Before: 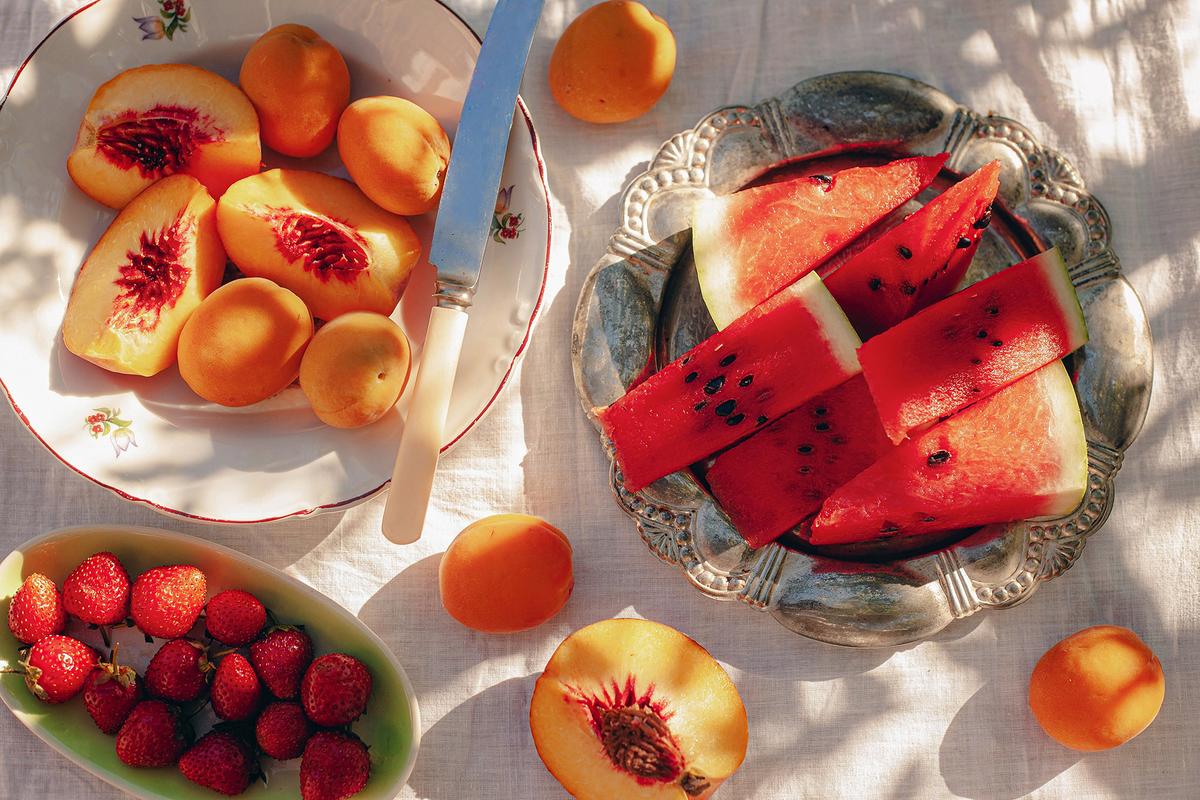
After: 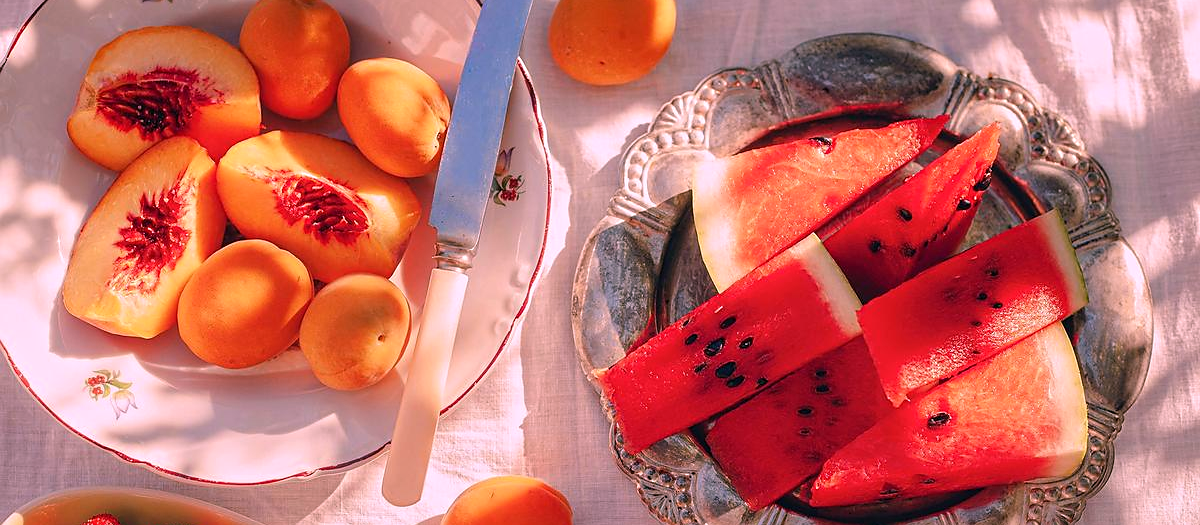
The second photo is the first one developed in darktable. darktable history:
tone equalizer: -8 EV -0.002 EV, -7 EV 0.005 EV, -6 EV -0.009 EV, -5 EV 0.011 EV, -4 EV -0.012 EV, -3 EV 0.007 EV, -2 EV -0.062 EV, -1 EV -0.293 EV, +0 EV -0.582 EV, smoothing diameter 2%, edges refinement/feathering 20, mask exposure compensation -1.57 EV, filter diffusion 5
white balance: red 1.188, blue 1.11
crop and rotate: top 4.848%, bottom 29.503%
sharpen: radius 1.458, amount 0.398, threshold 1.271
